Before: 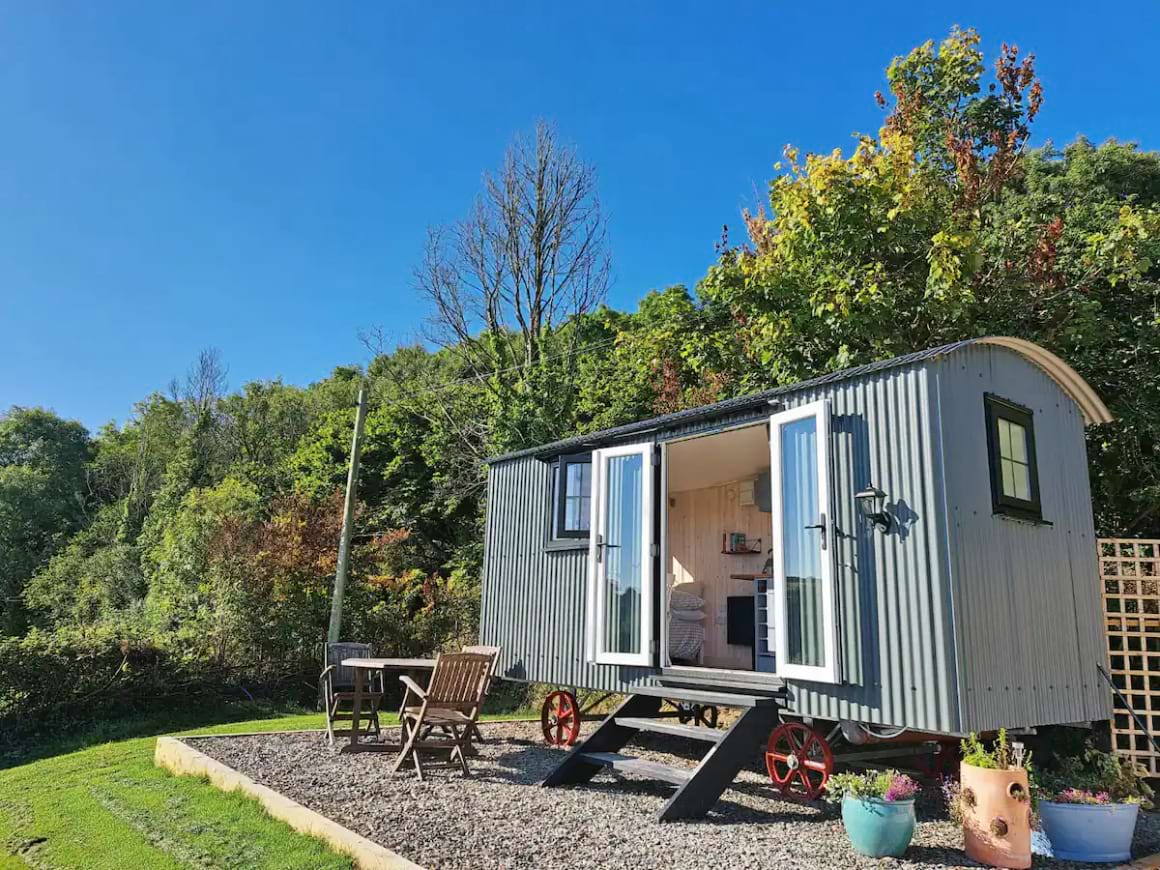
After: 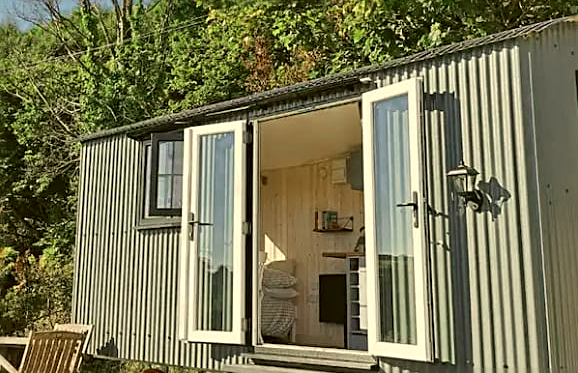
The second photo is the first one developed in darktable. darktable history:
shadows and highlights: white point adjustment 0.095, highlights -70.49, soften with gaussian
color zones: curves: ch0 [(0, 0.5) (0.125, 0.4) (0.25, 0.5) (0.375, 0.4) (0.5, 0.4) (0.625, 0.6) (0.75, 0.6) (0.875, 0.5)]; ch1 [(0, 0.35) (0.125, 0.45) (0.25, 0.35) (0.375, 0.35) (0.5, 0.35) (0.625, 0.35) (0.75, 0.45) (0.875, 0.35)]; ch2 [(0, 0.6) (0.125, 0.5) (0.25, 0.5) (0.375, 0.6) (0.5, 0.6) (0.625, 0.5) (0.75, 0.5) (0.875, 0.5)]
color correction: highlights a* 0.129, highlights b* 29.14, shadows a* -0.313, shadows b* 21.63
crop: left 35.211%, top 37.067%, right 14.946%, bottom 20.058%
sharpen: on, module defaults
